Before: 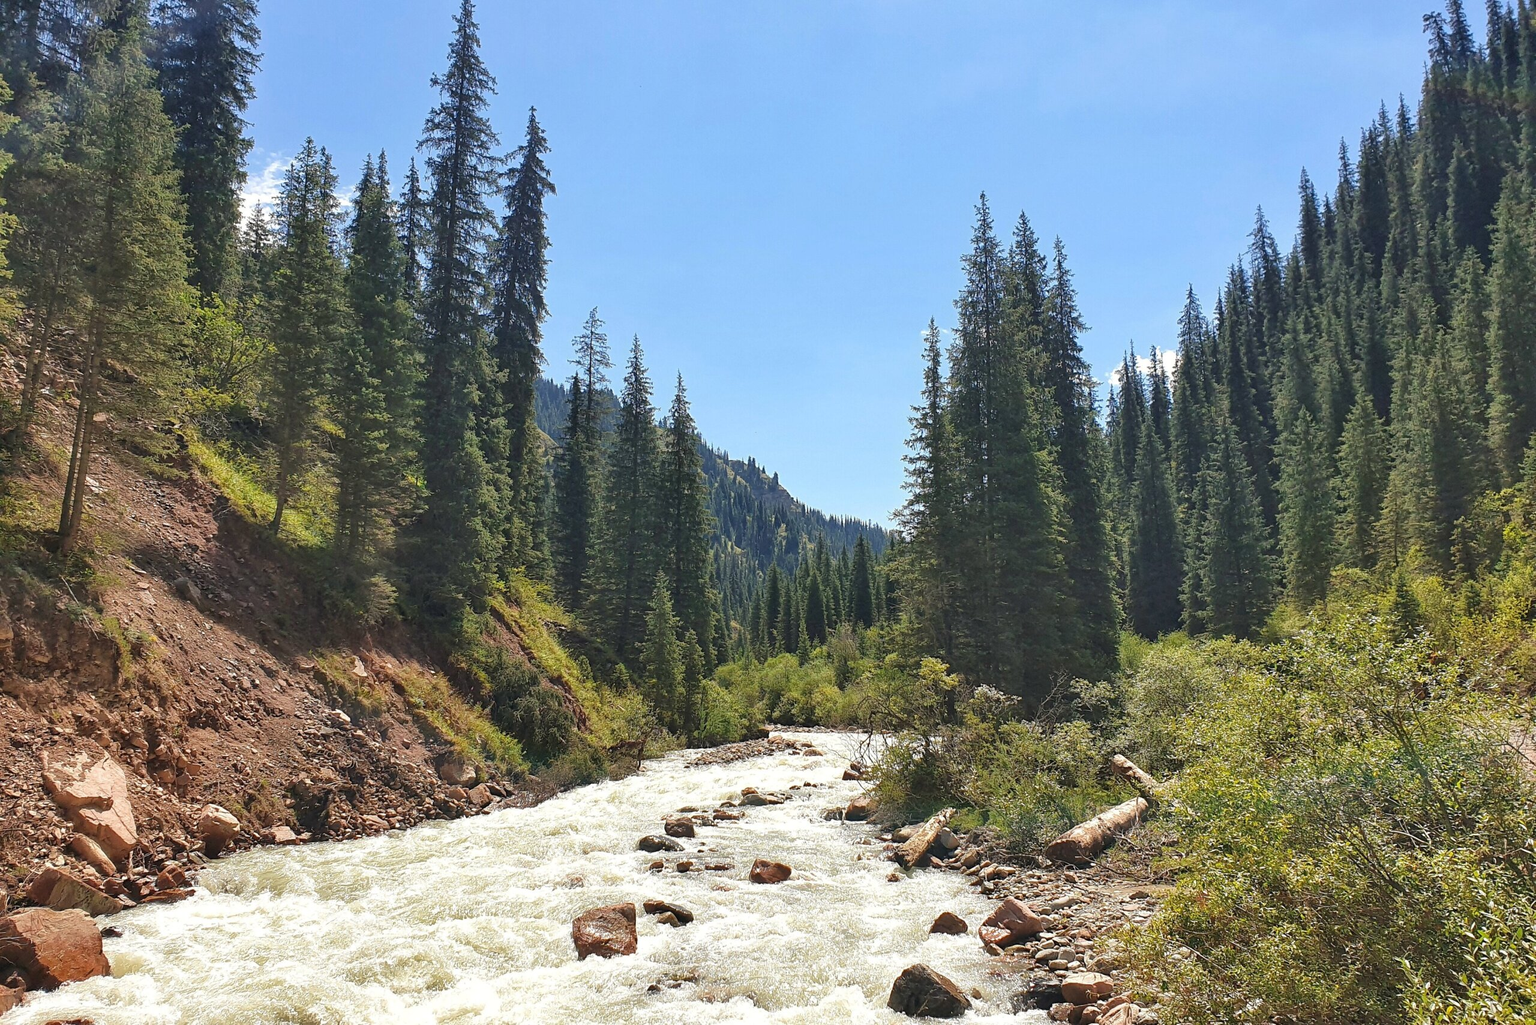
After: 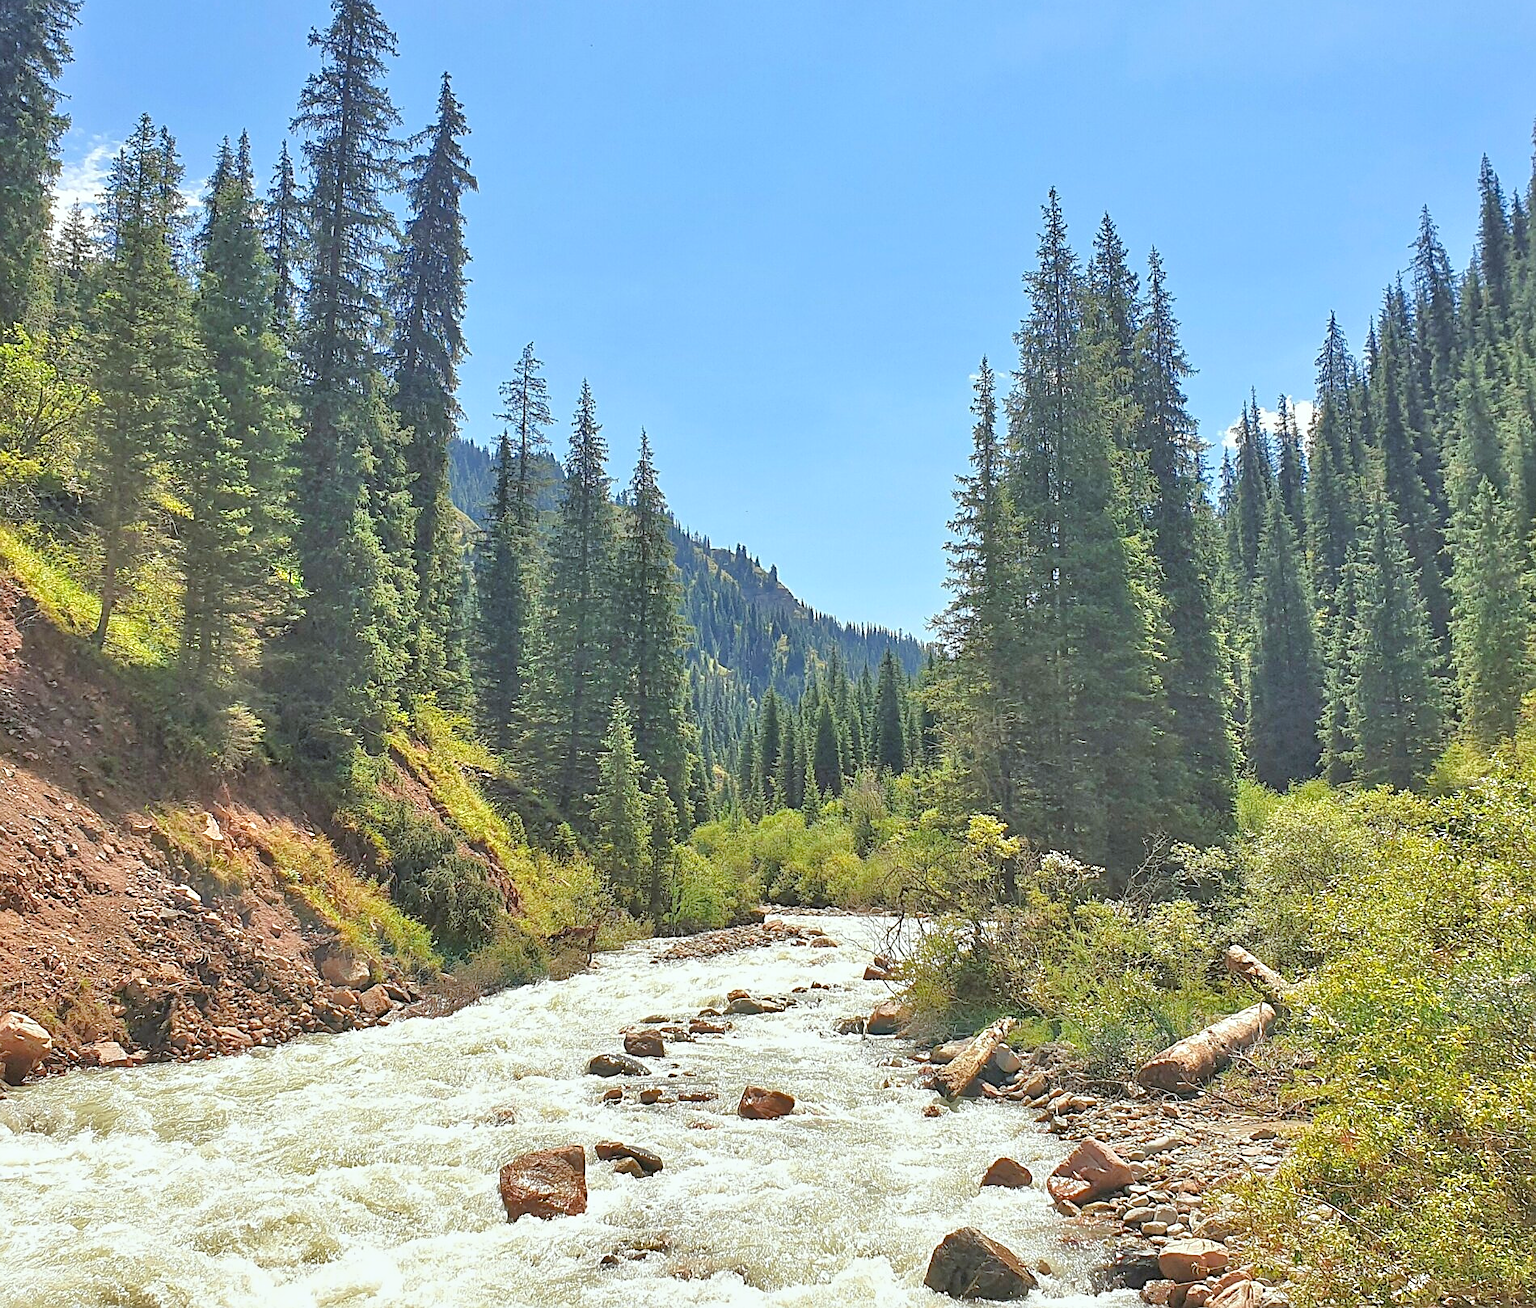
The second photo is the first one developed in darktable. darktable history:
sharpen: on, module defaults
white balance: emerald 1
crop and rotate: left 13.15%, top 5.251%, right 12.609%
contrast brightness saturation: saturation 0.1
tone equalizer: -7 EV 0.15 EV, -6 EV 0.6 EV, -5 EV 1.15 EV, -4 EV 1.33 EV, -3 EV 1.15 EV, -2 EV 0.6 EV, -1 EV 0.15 EV, mask exposure compensation -0.5 EV
color balance: lift [1.004, 1.002, 1.002, 0.998], gamma [1, 1.007, 1.002, 0.993], gain [1, 0.977, 1.013, 1.023], contrast -3.64%
